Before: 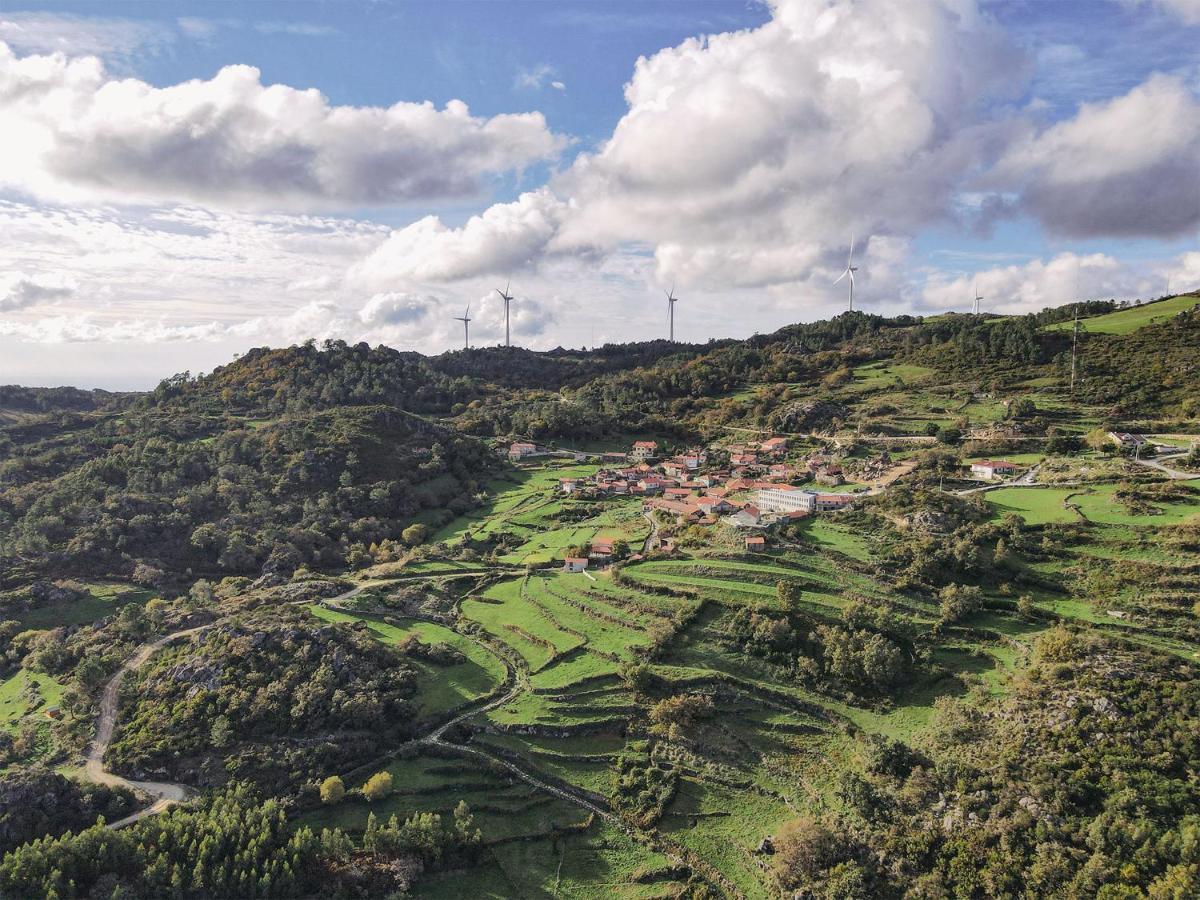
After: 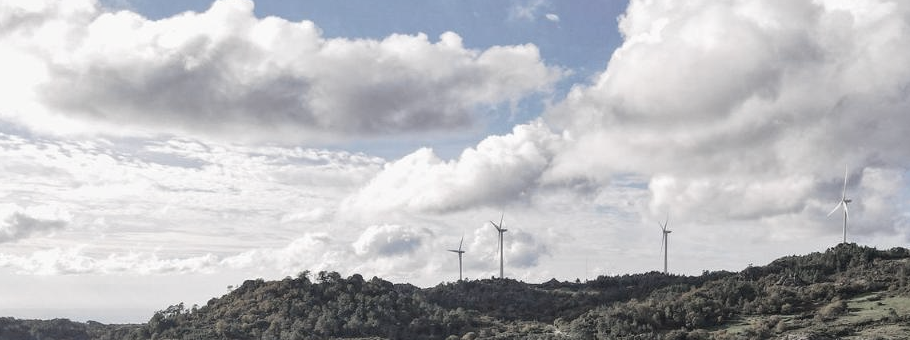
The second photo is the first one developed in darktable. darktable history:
tone equalizer: mask exposure compensation -0.493 EV
color zones: curves: ch1 [(0.238, 0.163) (0.476, 0.2) (0.733, 0.322) (0.848, 0.134)]
crop: left 0.565%, top 7.638%, right 23.575%, bottom 54.545%
